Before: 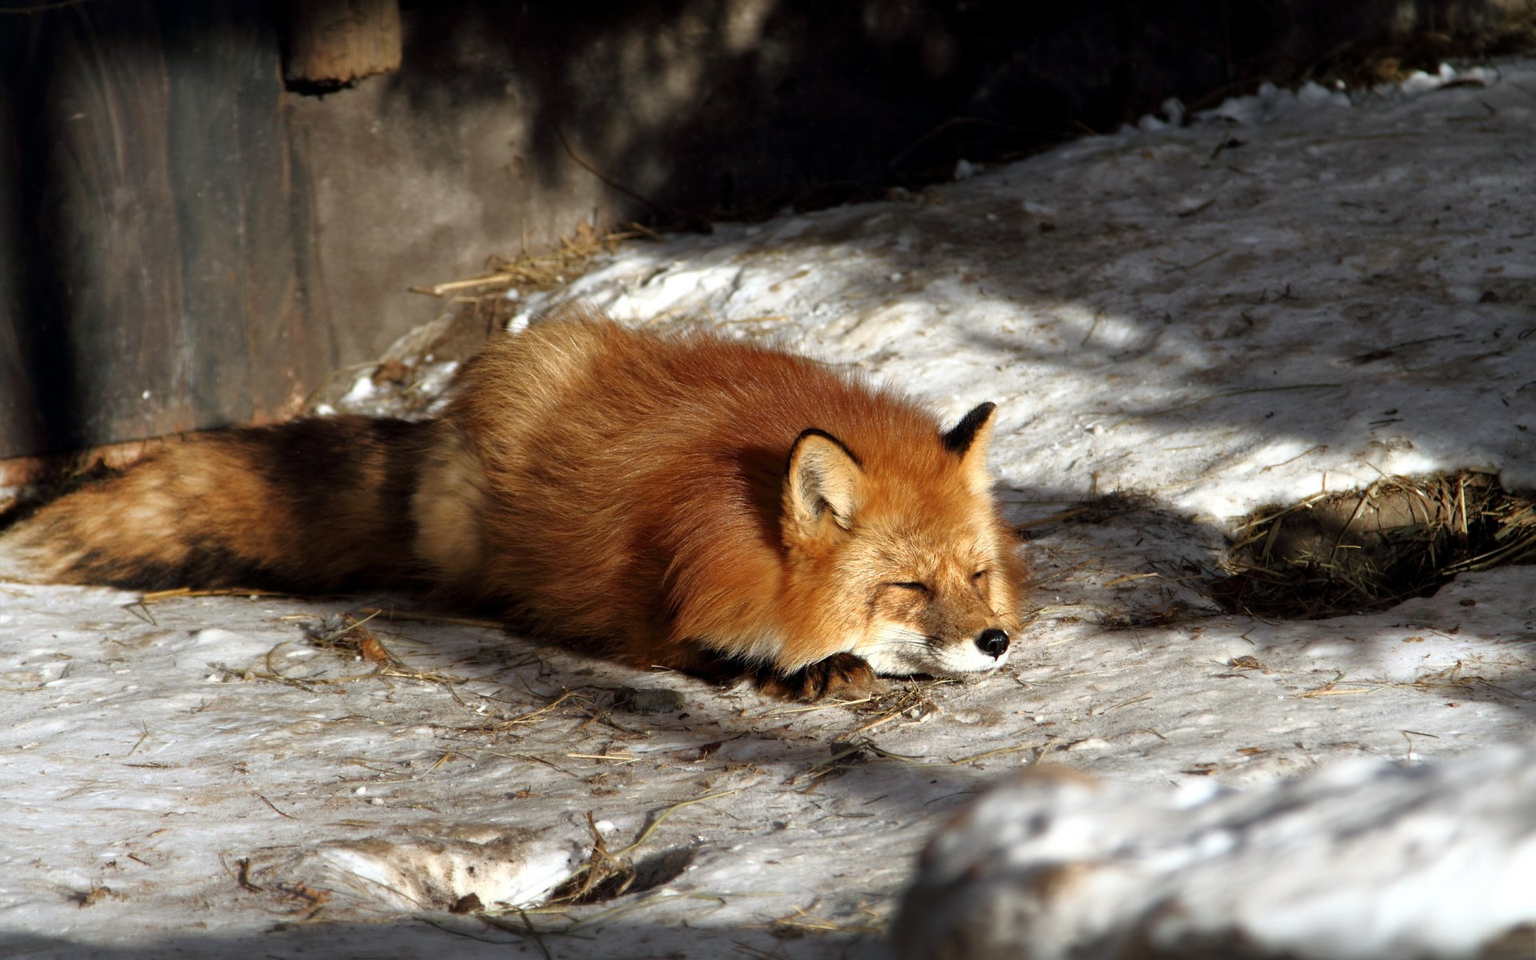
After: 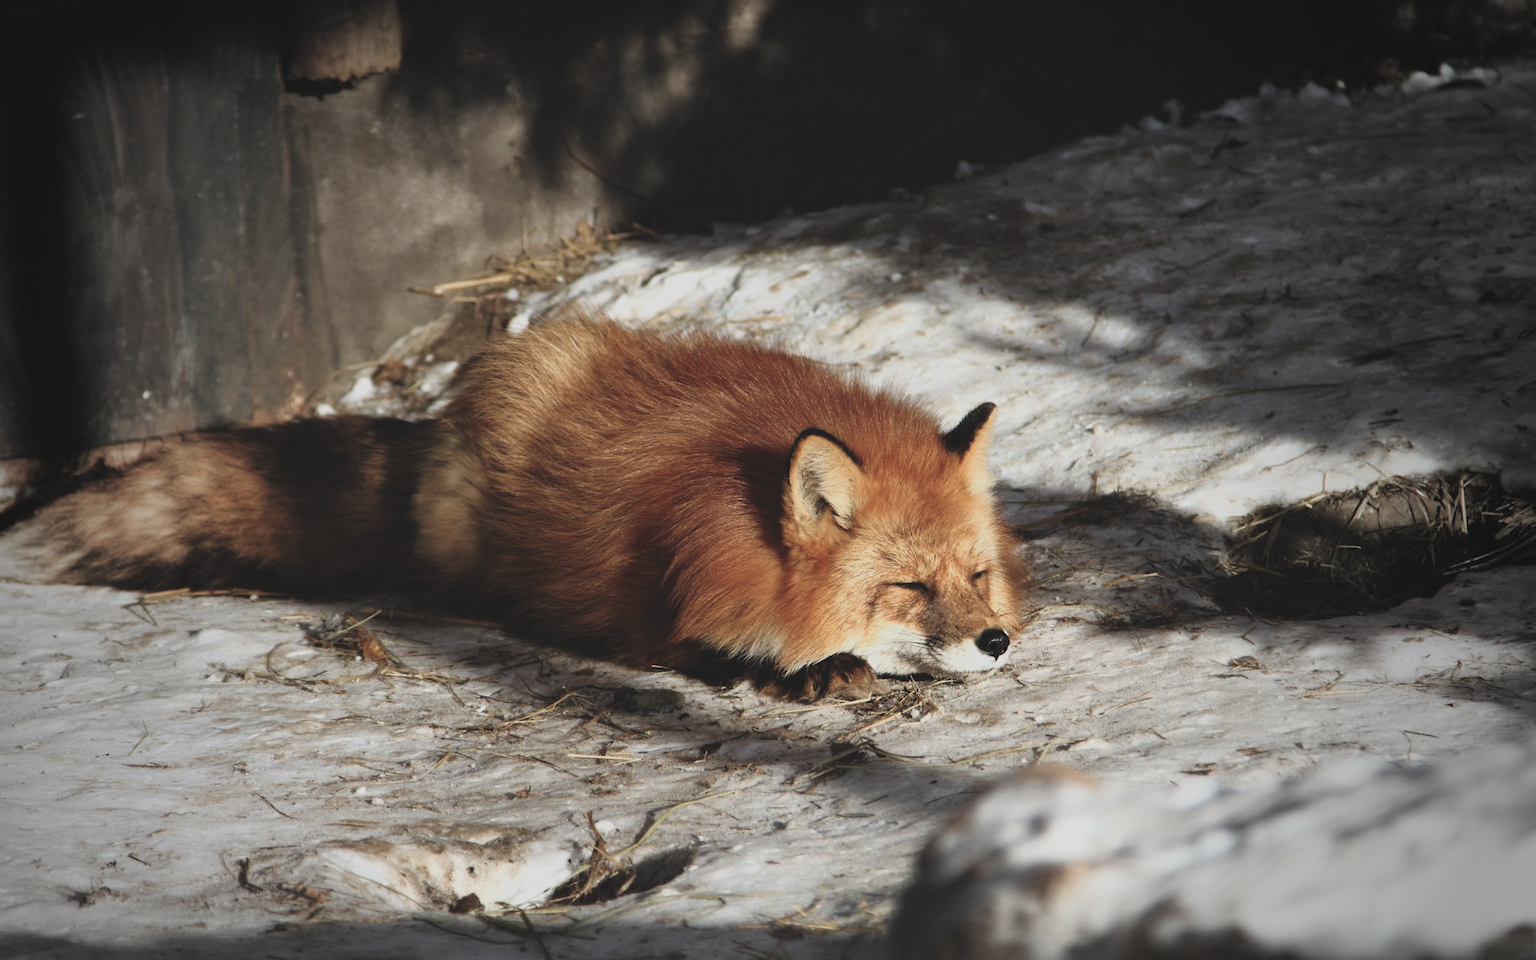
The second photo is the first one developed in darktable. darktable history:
color balance: input saturation 80.07%
contrast brightness saturation: contrast 0.23, brightness 0.1, saturation 0.29
vignetting: fall-off start 64.63%, center (-0.034, 0.148), width/height ratio 0.881
exposure: black level correction -0.036, exposure -0.497 EV, compensate highlight preservation false
filmic rgb: black relative exposure -7.65 EV, white relative exposure 4.56 EV, hardness 3.61
